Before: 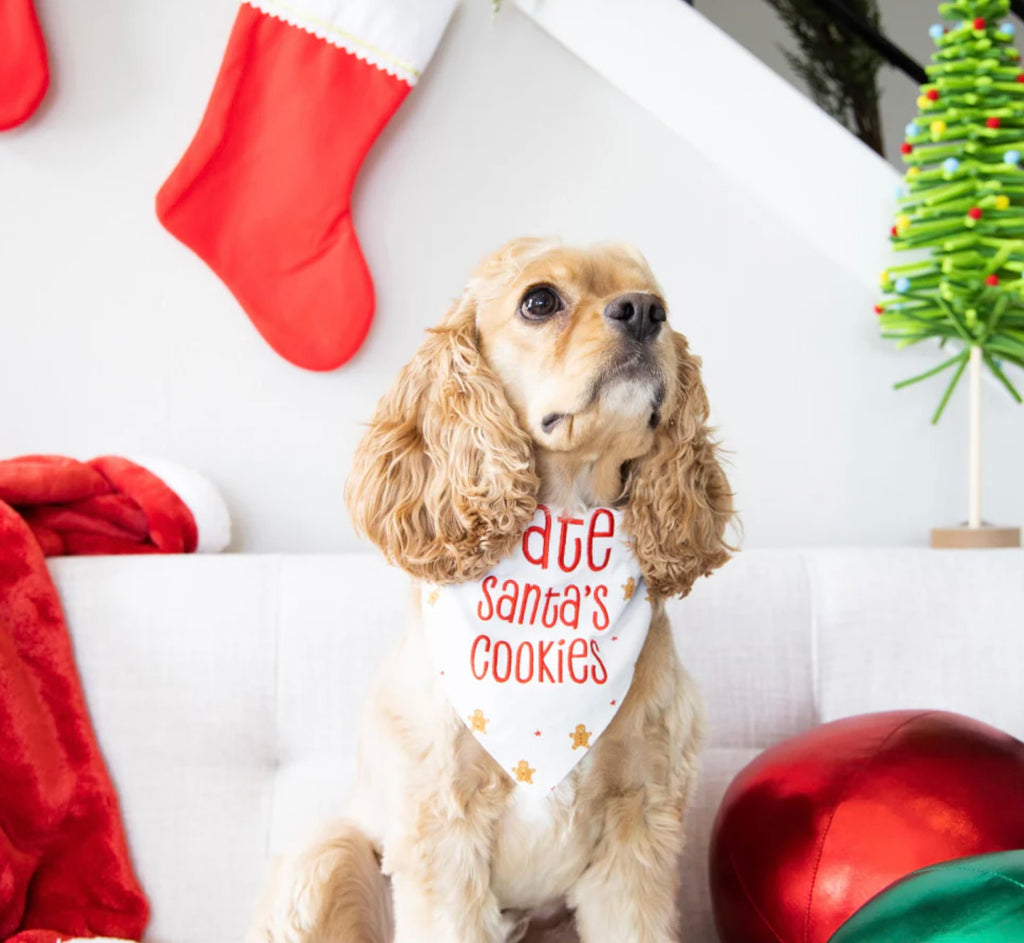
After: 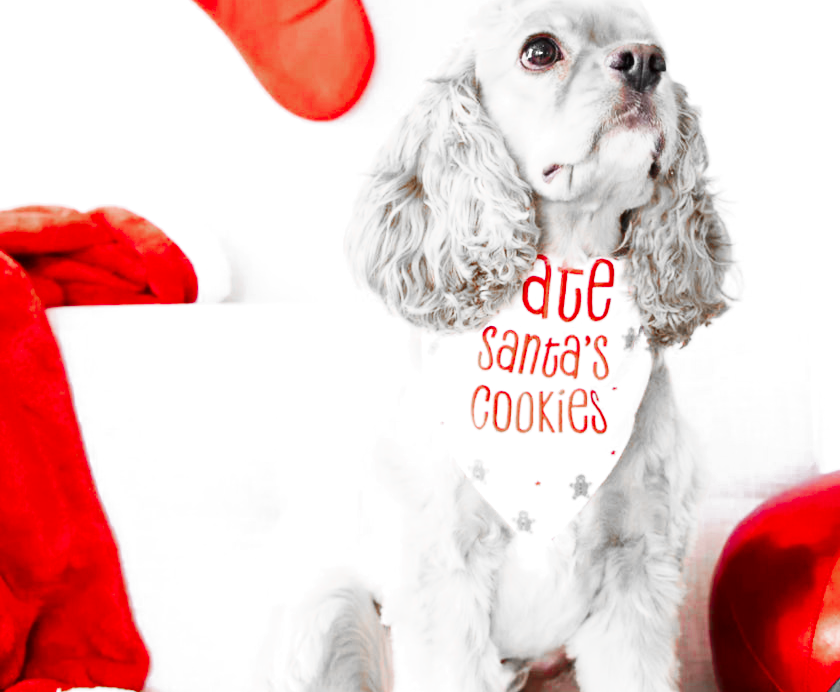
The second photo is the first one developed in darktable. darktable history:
white balance: red 0.98, blue 1.034
tone curve: curves: ch0 [(0, 0) (0.003, 0.003) (0.011, 0.013) (0.025, 0.028) (0.044, 0.05) (0.069, 0.078) (0.1, 0.113) (0.136, 0.153) (0.177, 0.2) (0.224, 0.271) (0.277, 0.374) (0.335, 0.47) (0.399, 0.574) (0.468, 0.688) (0.543, 0.79) (0.623, 0.859) (0.709, 0.919) (0.801, 0.957) (0.898, 0.978) (1, 1)], preserve colors none
color zones: curves: ch0 [(0, 0.352) (0.143, 0.407) (0.286, 0.386) (0.429, 0.431) (0.571, 0.829) (0.714, 0.853) (0.857, 0.833) (1, 0.352)]; ch1 [(0, 0.604) (0.072, 0.726) (0.096, 0.608) (0.205, 0.007) (0.571, -0.006) (0.839, -0.013) (0.857, -0.012) (1, 0.604)]
crop: top 26.531%, right 17.959%
